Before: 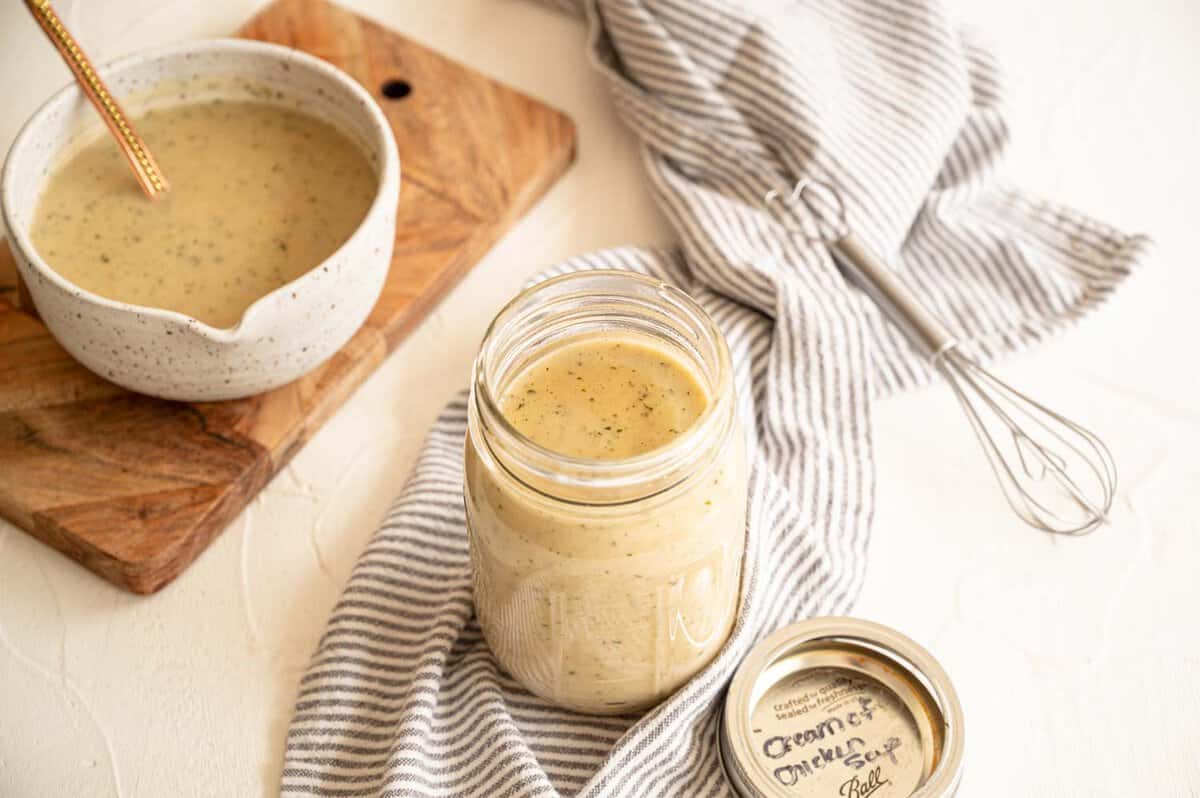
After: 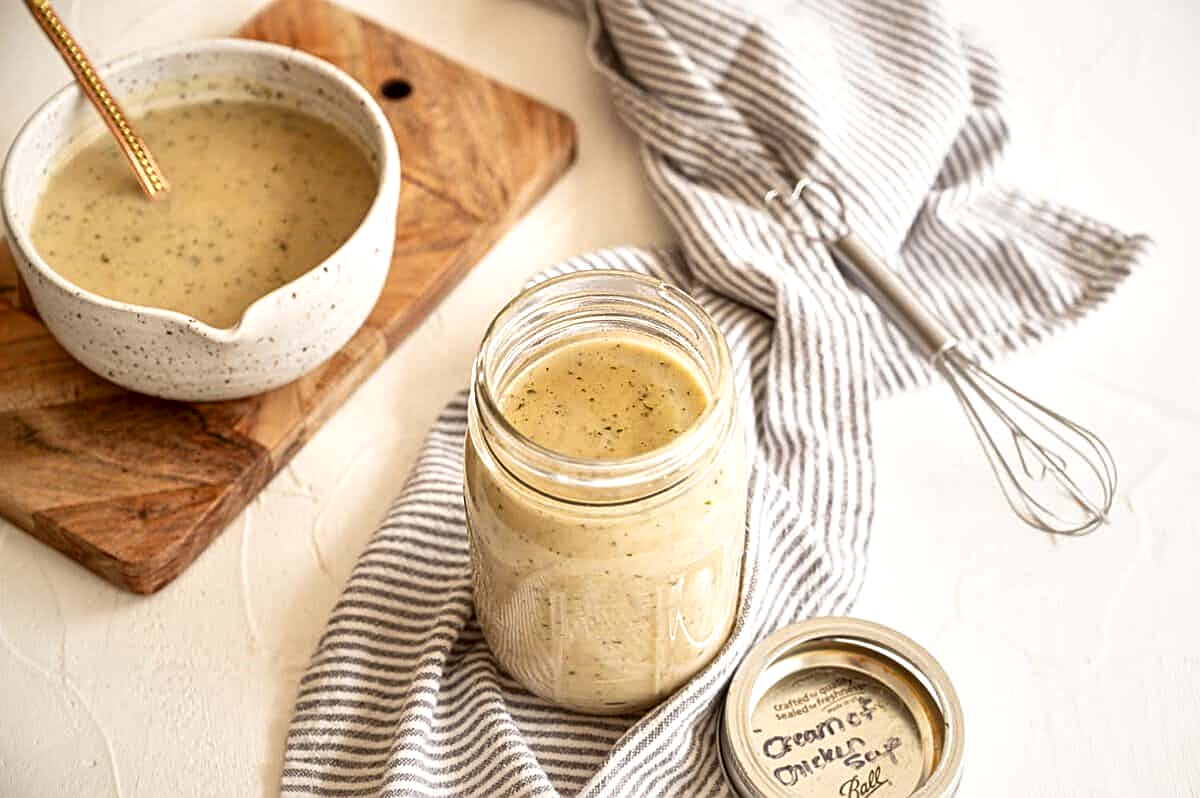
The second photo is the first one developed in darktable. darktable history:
sharpen: on, module defaults
local contrast: mode bilateral grid, contrast 25, coarseness 60, detail 151%, midtone range 0.2
